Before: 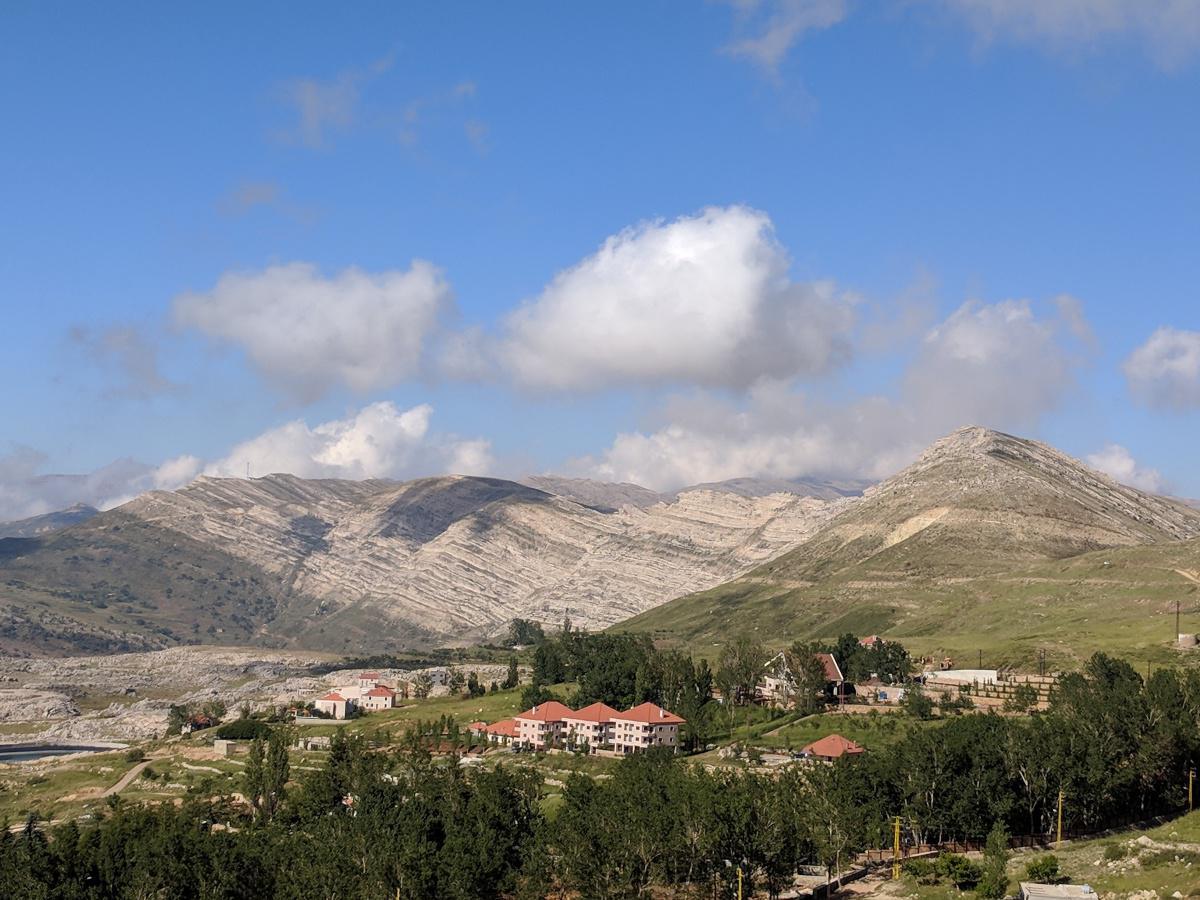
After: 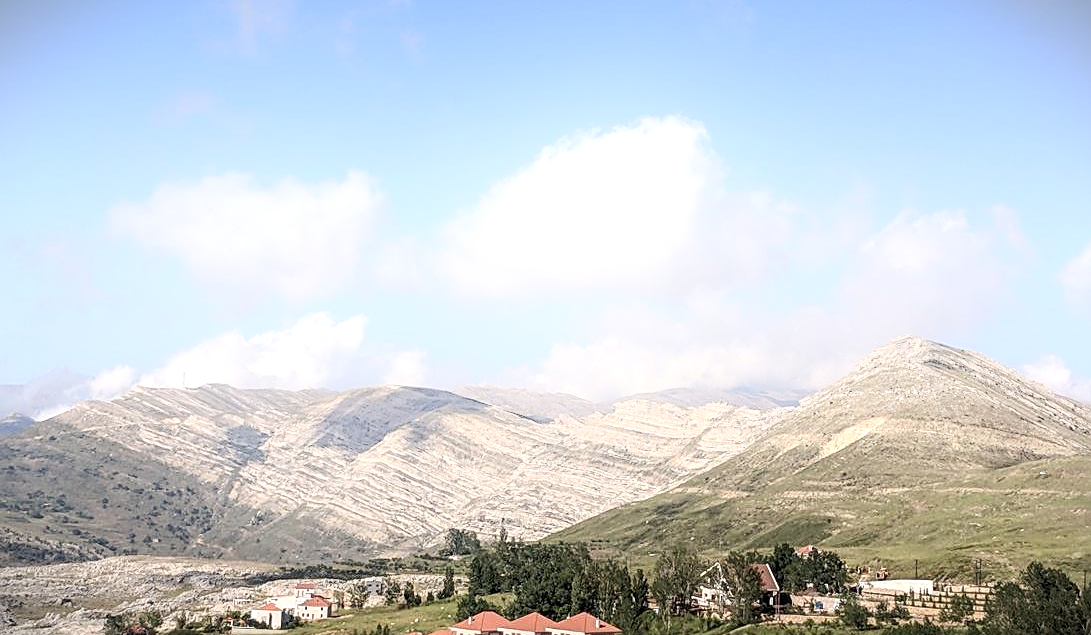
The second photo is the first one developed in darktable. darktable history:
crop: left 5.385%, top 10.023%, right 3.688%, bottom 19.41%
sharpen: on, module defaults
contrast brightness saturation: contrast 0.115, saturation -0.167
vignetting: fall-off start 99.18%, width/height ratio 1.309, dithering 8-bit output
exposure: black level correction 0.001, exposure 0.499 EV, compensate highlight preservation false
shadows and highlights: shadows -89.11, highlights 89.3, soften with gaussian
local contrast: on, module defaults
